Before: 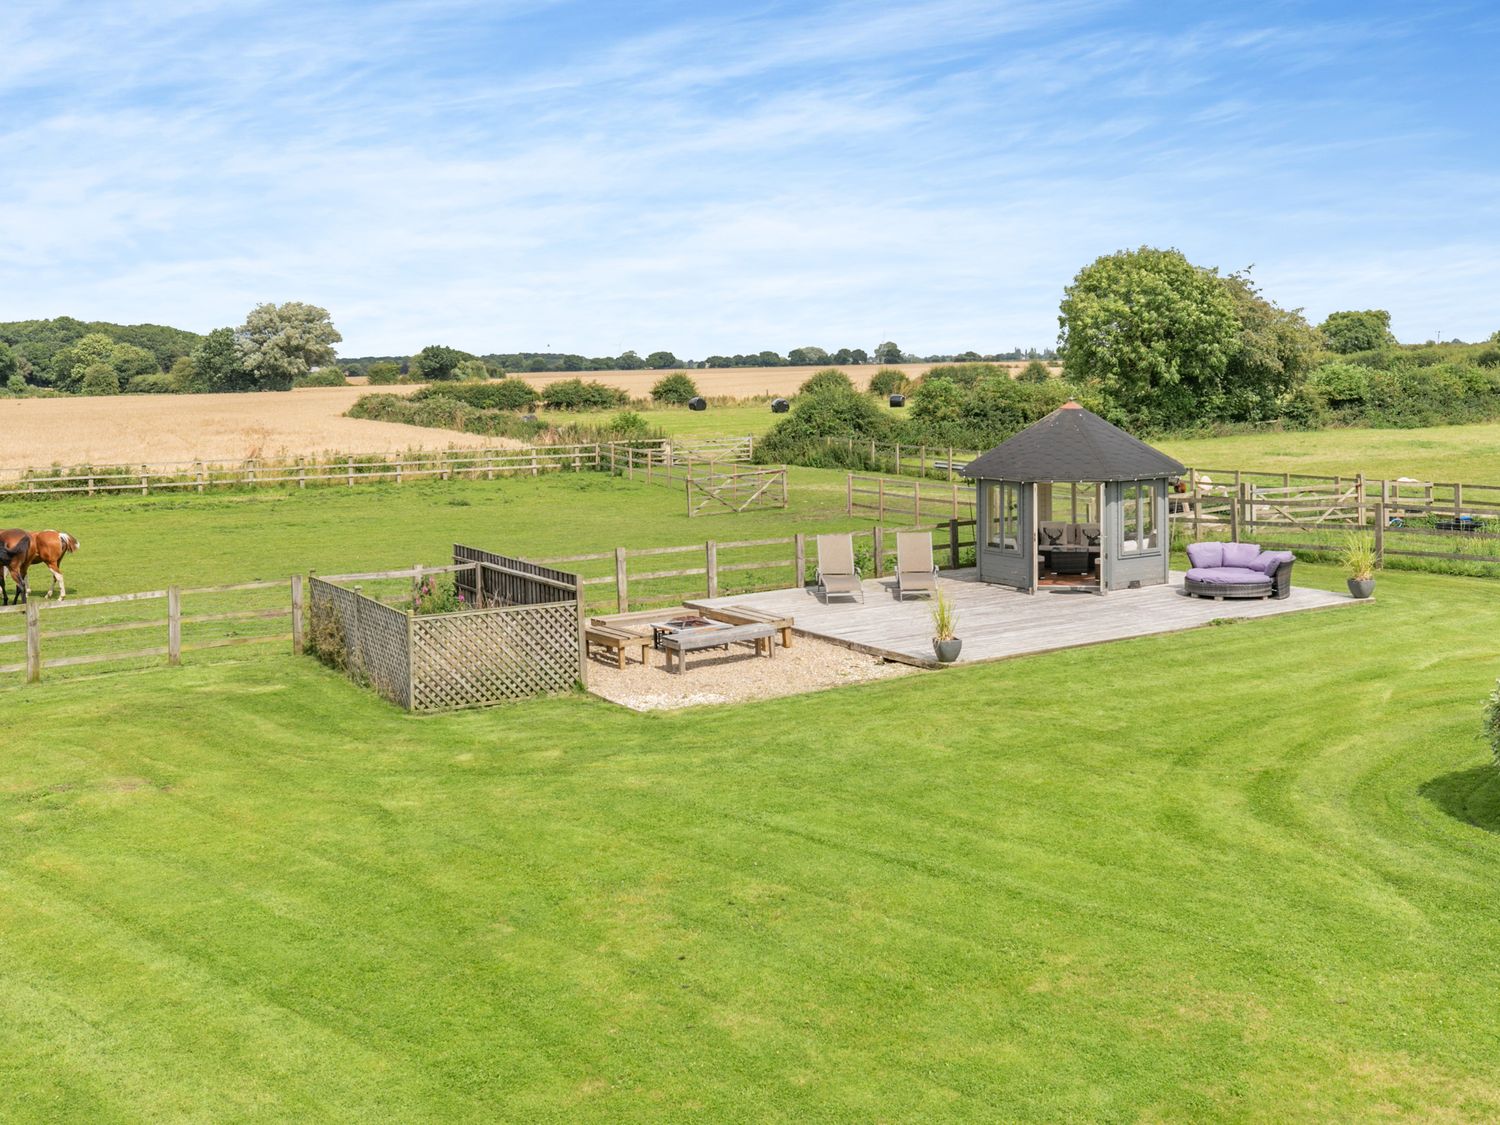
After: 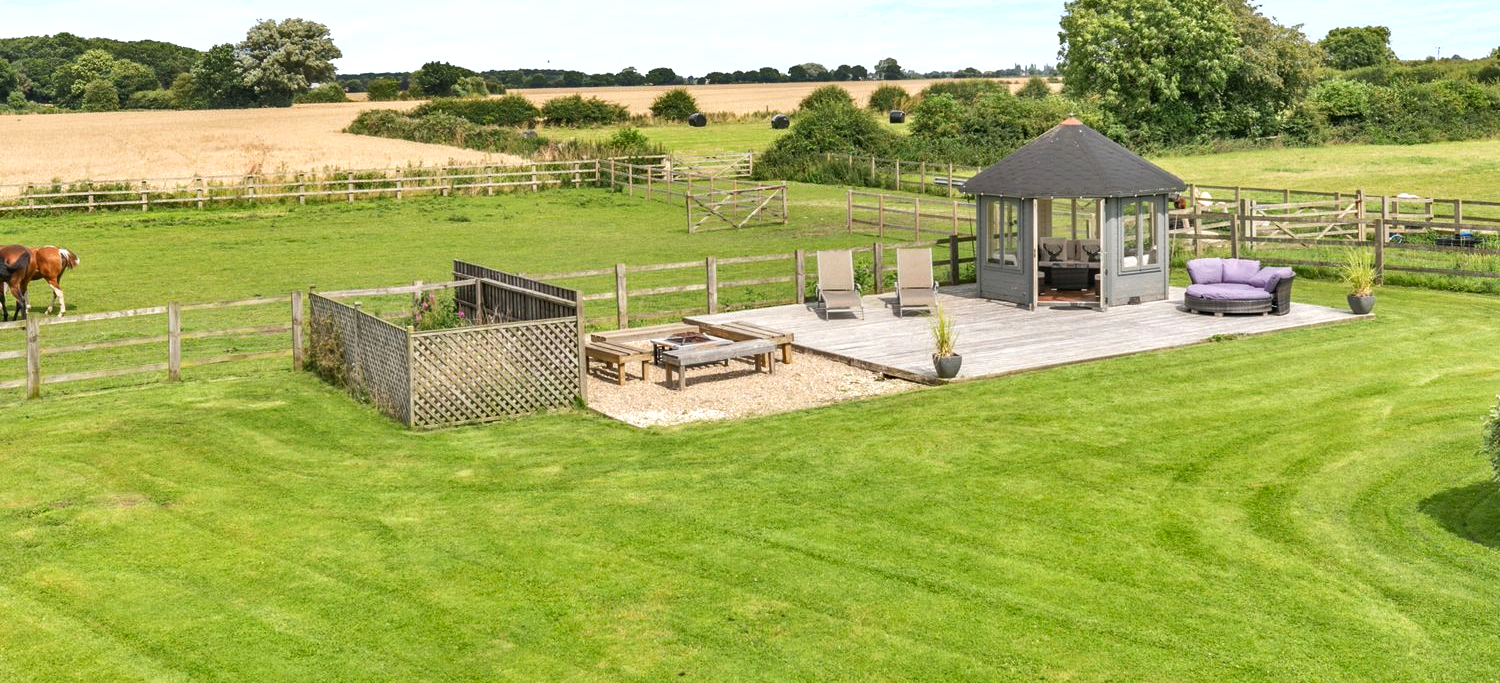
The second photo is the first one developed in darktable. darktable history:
exposure: exposure 0.296 EV, compensate highlight preservation false
crop and rotate: top 25.291%, bottom 13.972%
shadows and highlights: soften with gaussian
